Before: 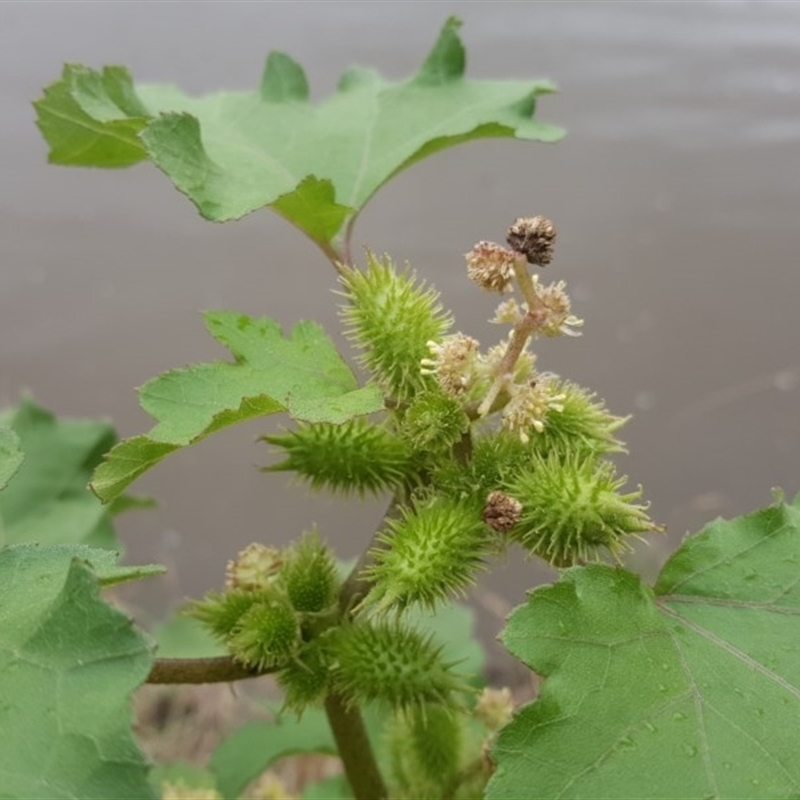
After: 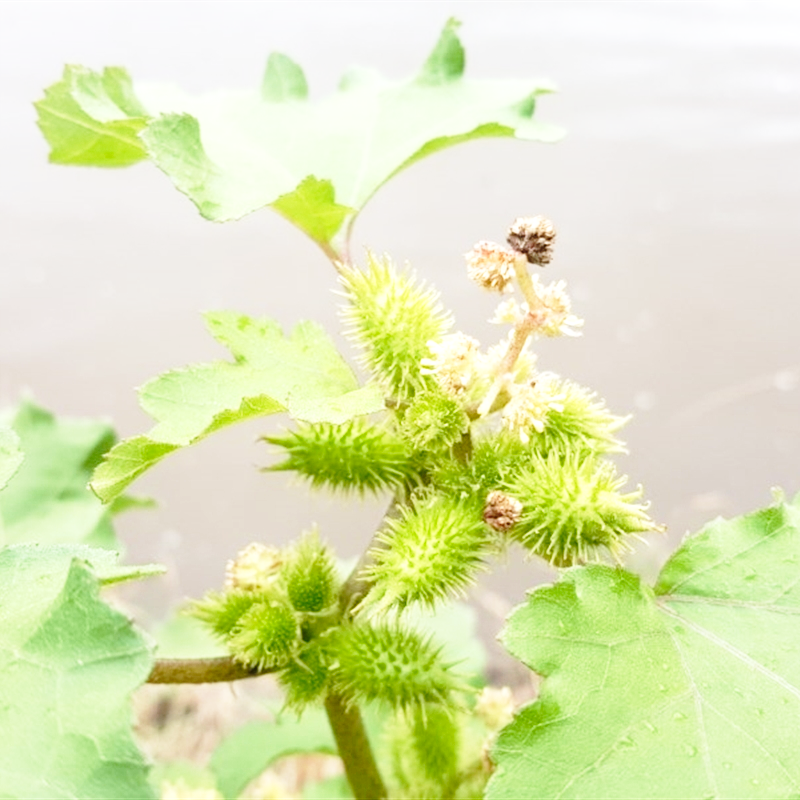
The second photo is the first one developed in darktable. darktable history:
base curve: curves: ch0 [(0, 0) (0.028, 0.03) (0.121, 0.232) (0.46, 0.748) (0.859, 0.968) (1, 1)], preserve colors none
exposure: black level correction 0, exposure 1.104 EV, compensate highlight preservation false
